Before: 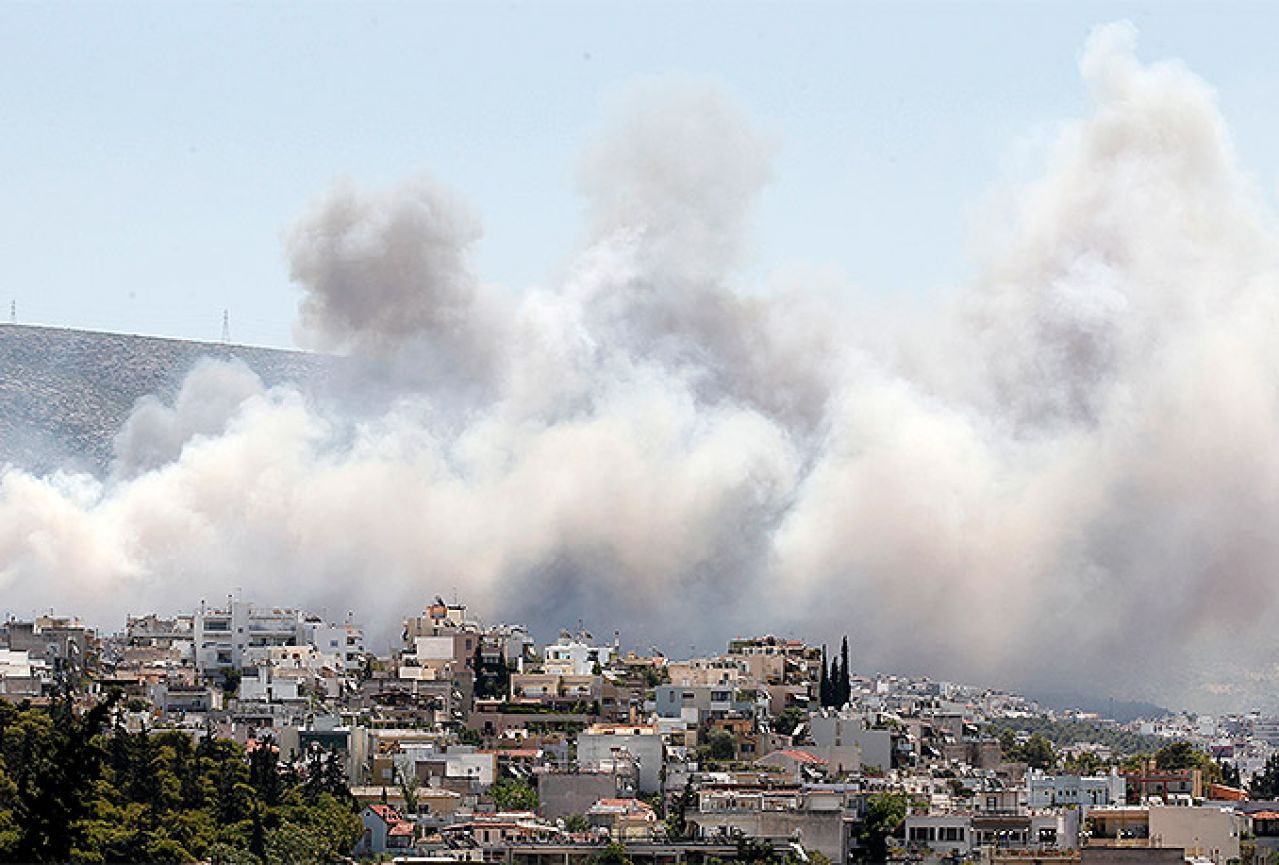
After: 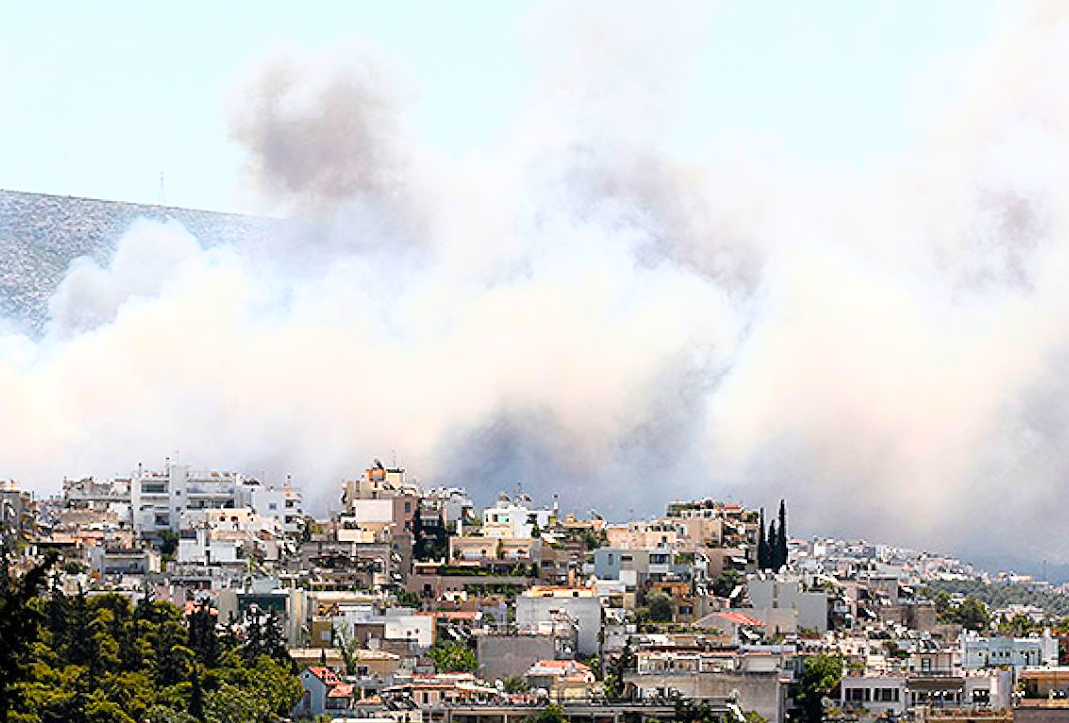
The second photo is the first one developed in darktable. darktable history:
crop and rotate: left 4.842%, top 15.51%, right 10.668%
base curve: curves: ch0 [(0, 0) (0.557, 0.834) (1, 1)]
color balance: output saturation 120%
rotate and perspective: rotation 0.174°, lens shift (vertical) 0.013, lens shift (horizontal) 0.019, shear 0.001, automatic cropping original format, crop left 0.007, crop right 0.991, crop top 0.016, crop bottom 0.997
